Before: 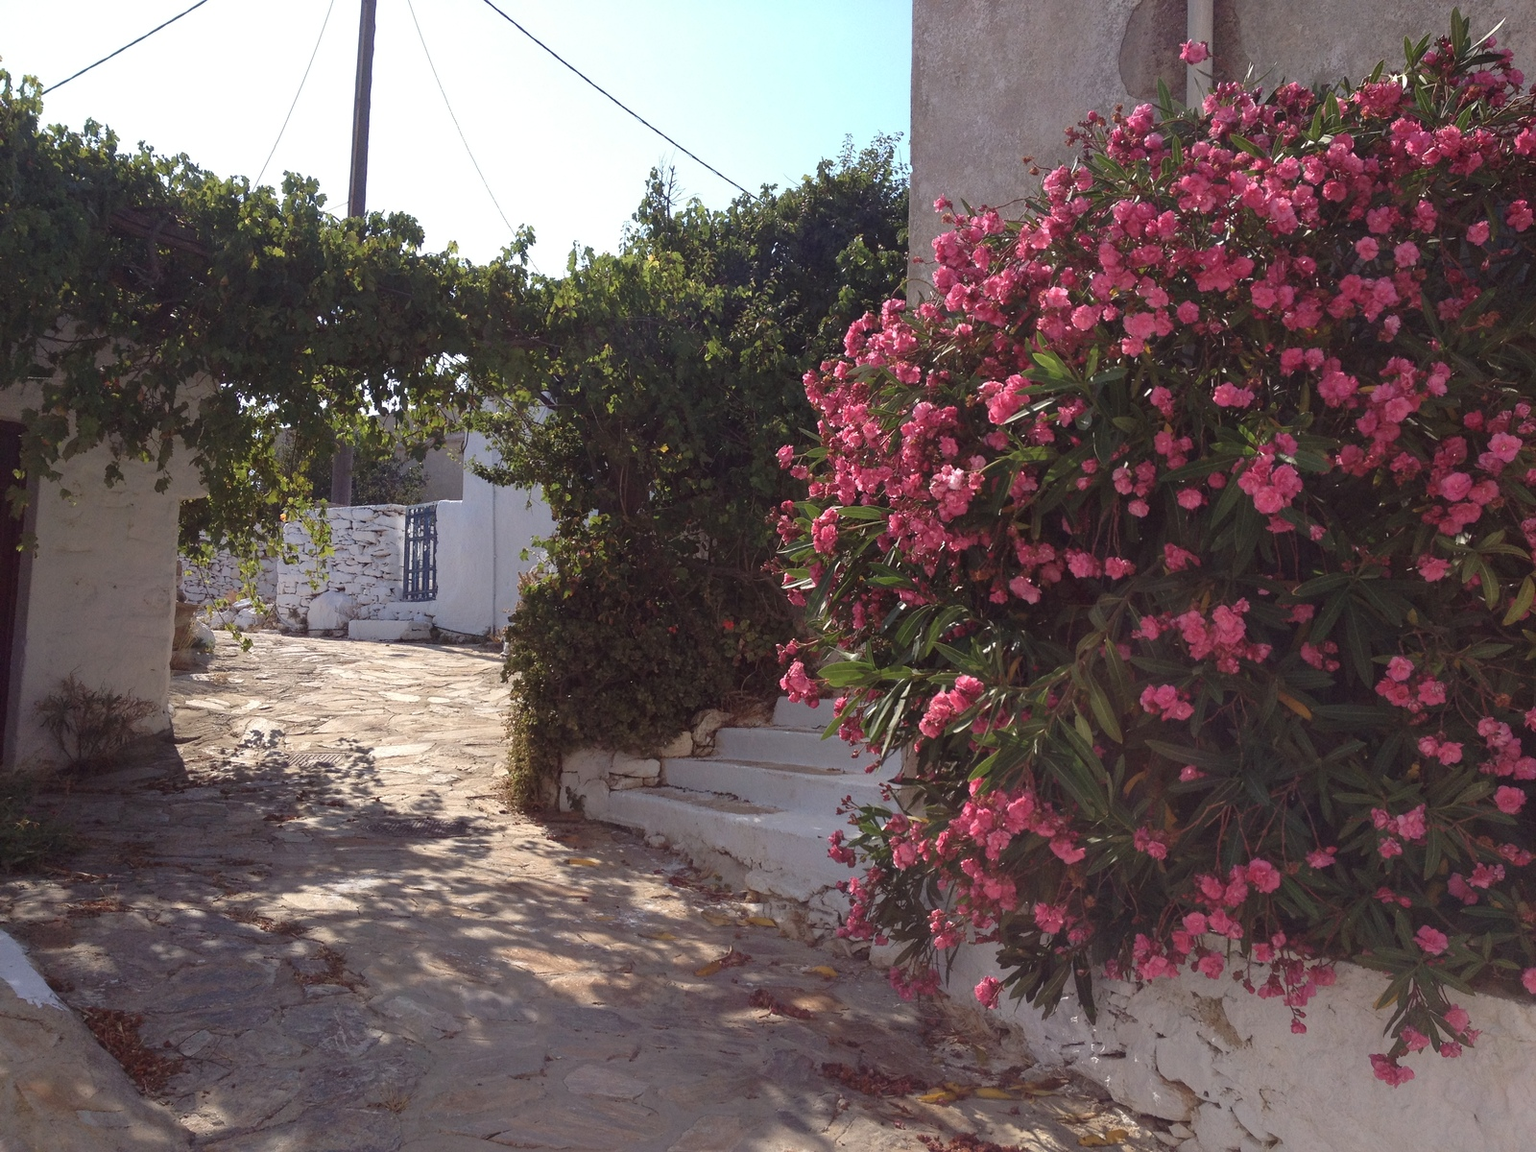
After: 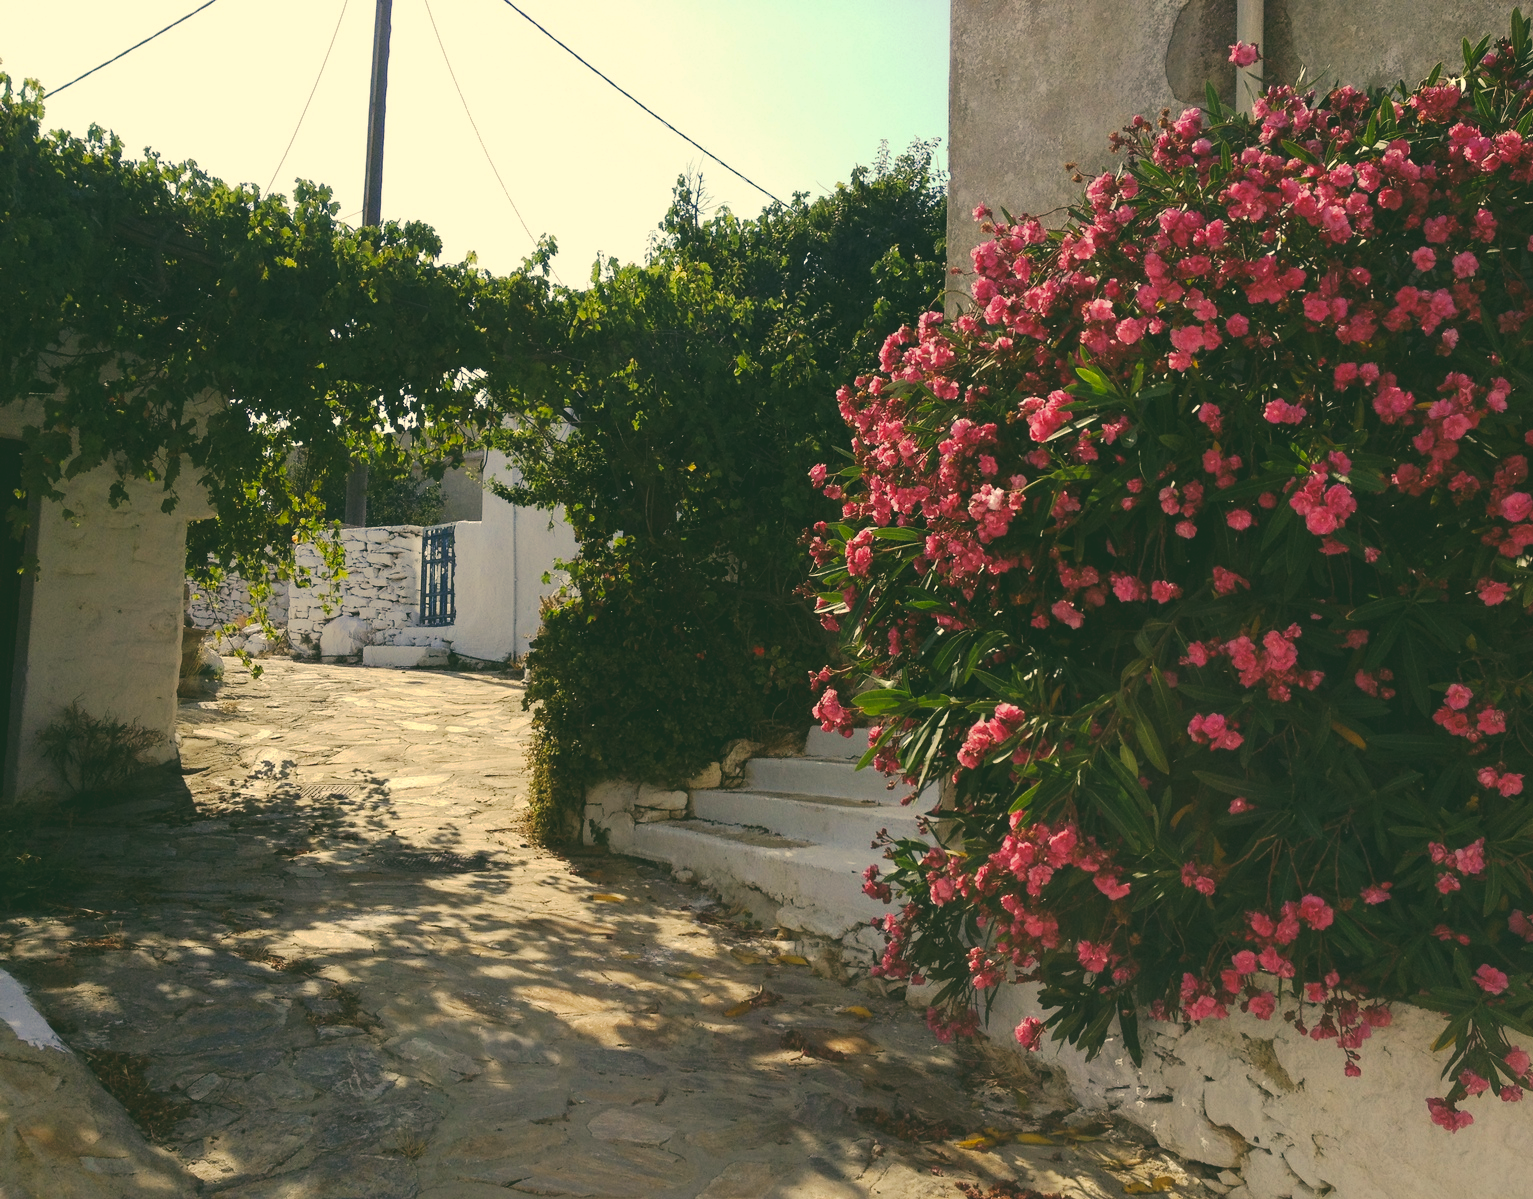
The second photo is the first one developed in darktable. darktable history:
tone curve: curves: ch0 [(0, 0) (0.003, 0.15) (0.011, 0.151) (0.025, 0.15) (0.044, 0.15) (0.069, 0.151) (0.1, 0.153) (0.136, 0.16) (0.177, 0.183) (0.224, 0.21) (0.277, 0.253) (0.335, 0.309) (0.399, 0.389) (0.468, 0.479) (0.543, 0.58) (0.623, 0.677) (0.709, 0.747) (0.801, 0.808) (0.898, 0.87) (1, 1)], preserve colors none
color correction: highlights a* 5.3, highlights b* 24.26, shadows a* -15.58, shadows b* 4.02
crop: right 4.126%, bottom 0.031%
white balance: red 0.986, blue 1.01
